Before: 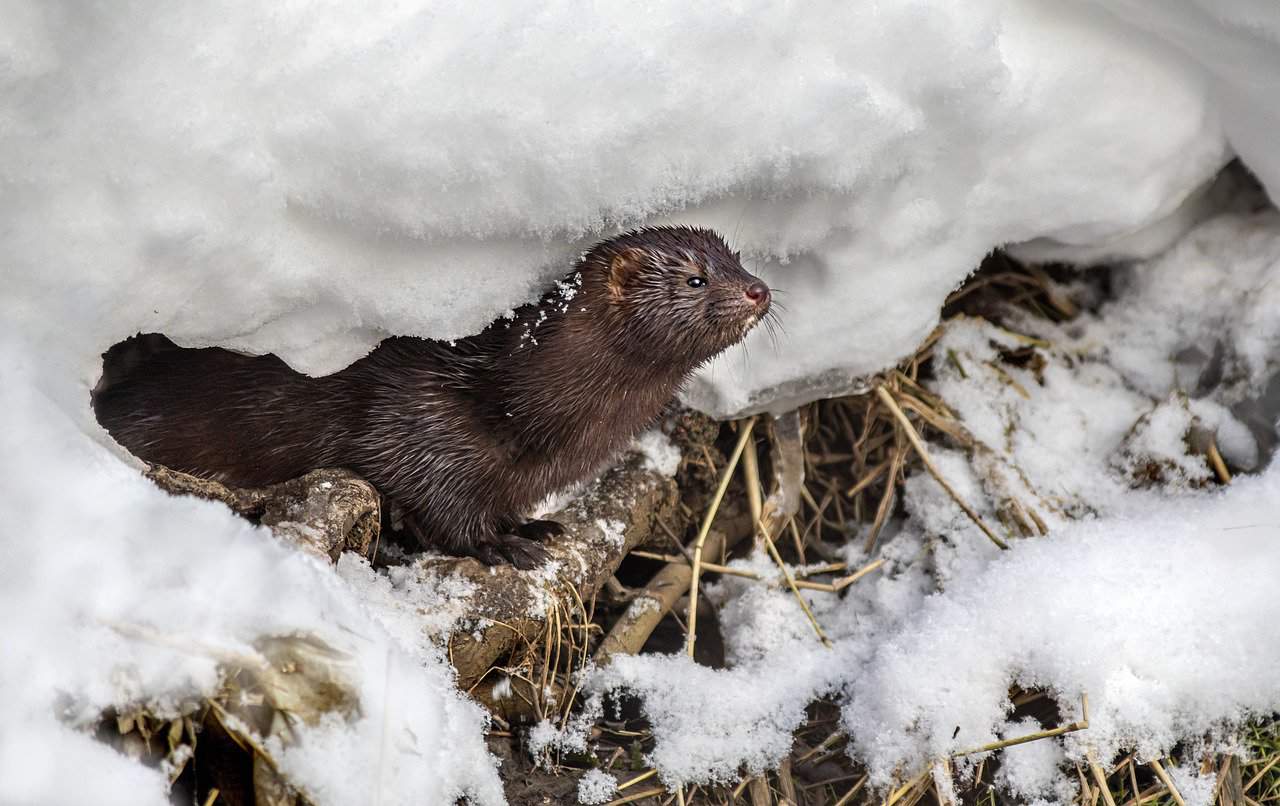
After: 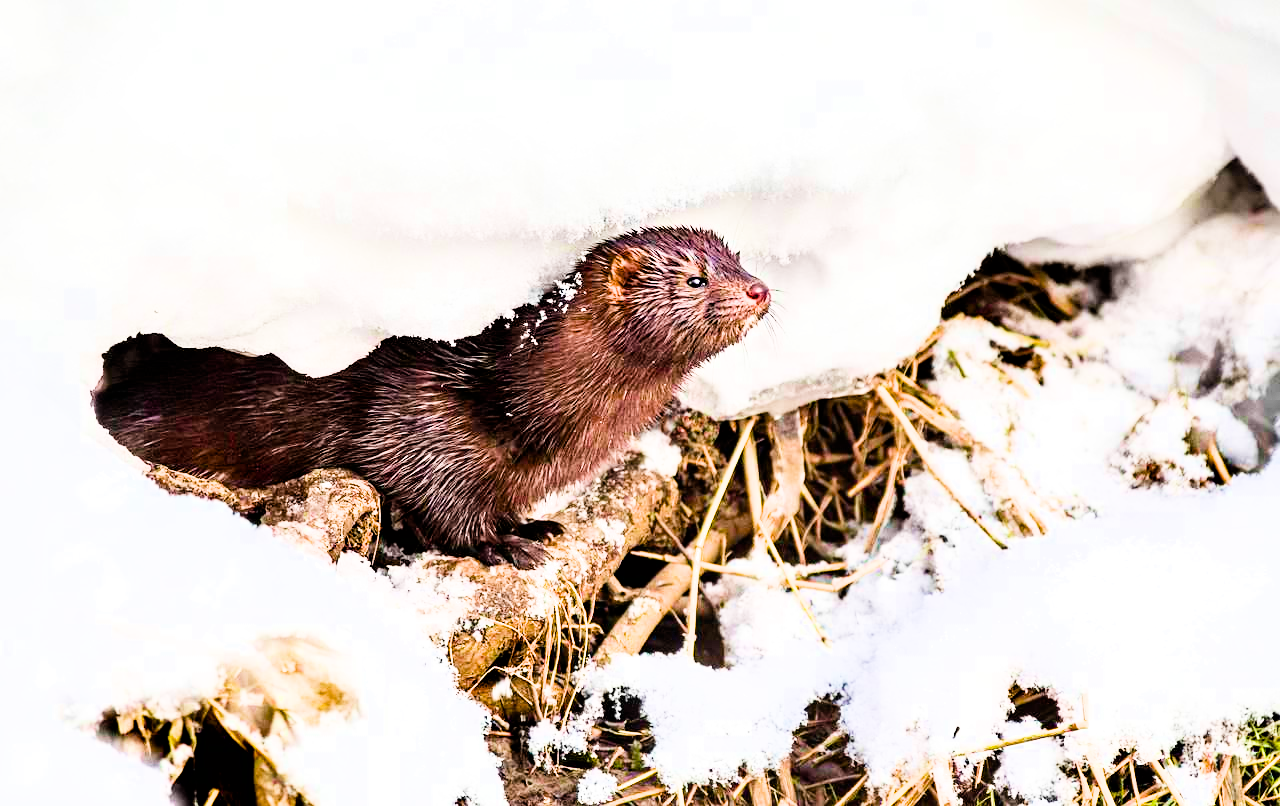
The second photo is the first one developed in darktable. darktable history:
velvia: on, module defaults
filmic rgb: black relative exposure -7.5 EV, white relative exposure 4.99 EV, hardness 3.32, contrast 1.3
exposure: black level correction 0, exposure 1.743 EV, compensate highlight preservation false
color balance rgb: linear chroma grading › global chroma 14.662%, perceptual saturation grading › global saturation 20%, perceptual saturation grading › highlights -24.712%, perceptual saturation grading › shadows 49.712%, perceptual brilliance grading › global brilliance 15.067%, perceptual brilliance grading › shadows -34.669%, global vibrance 20%
